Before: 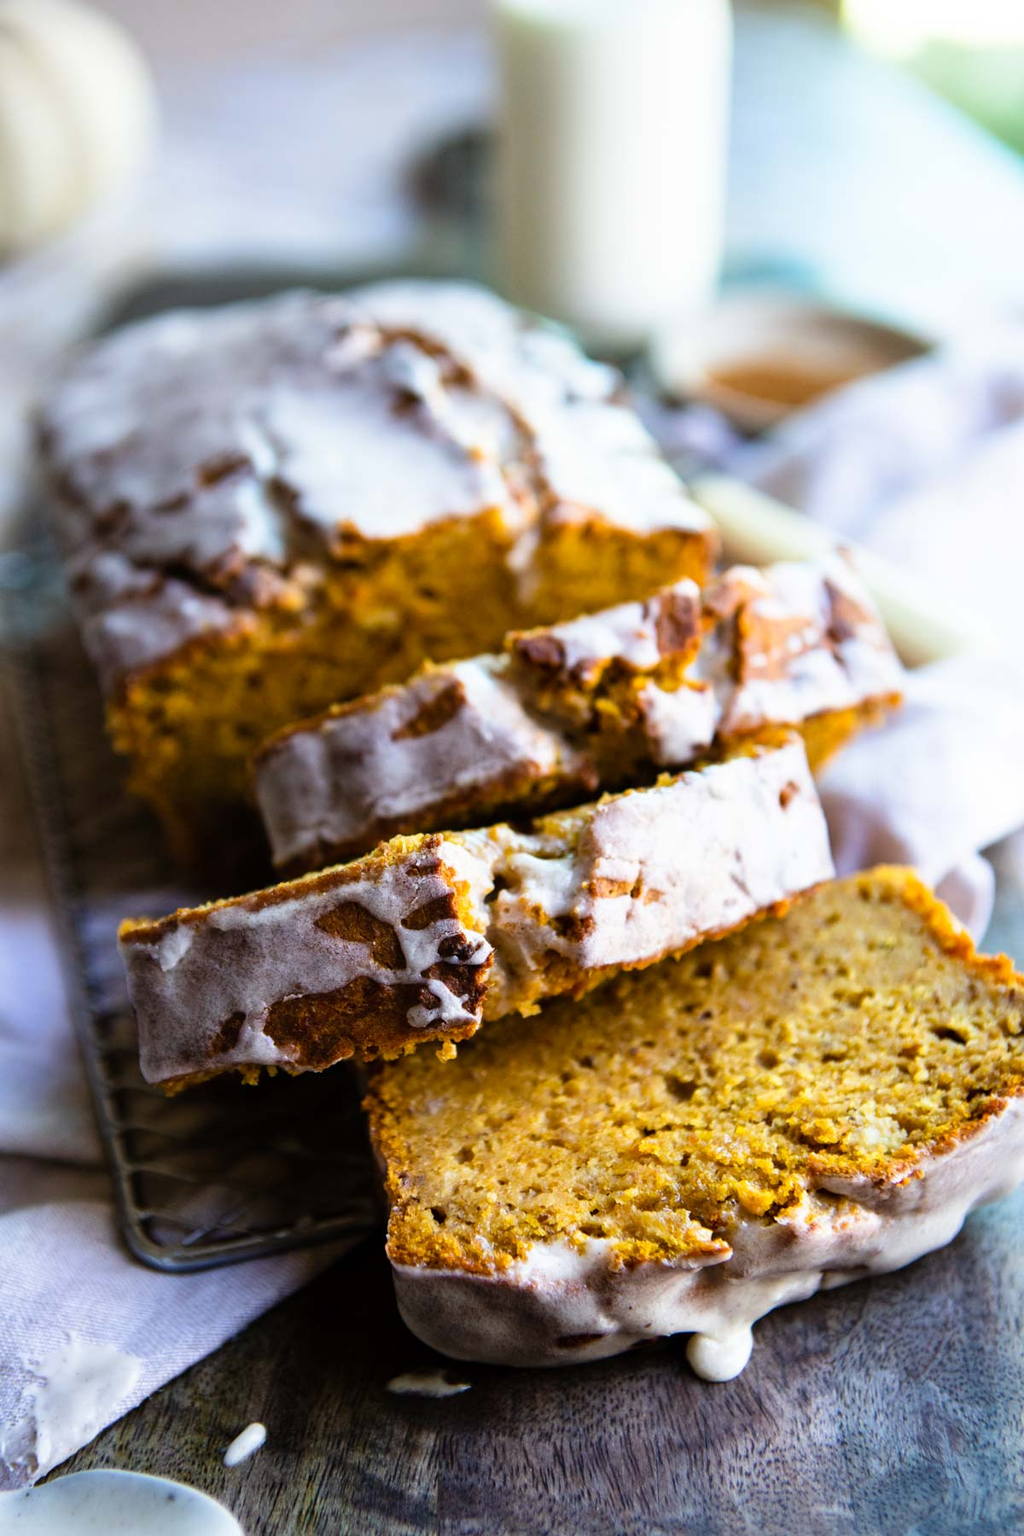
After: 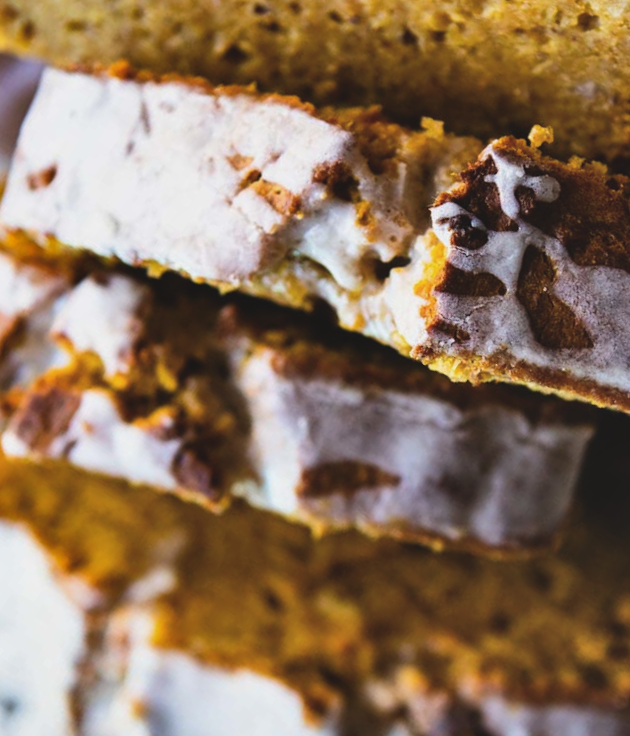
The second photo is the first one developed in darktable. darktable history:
local contrast: mode bilateral grid, contrast 100, coarseness 99, detail 94%, midtone range 0.2
shadows and highlights: soften with gaussian
tone equalizer: -8 EV -0.383 EV, -7 EV -0.391 EV, -6 EV -0.373 EV, -5 EV -0.184 EV, -3 EV 0.242 EV, -2 EV 0.321 EV, -1 EV 0.374 EV, +0 EV 0.408 EV, edges refinement/feathering 500, mask exposure compensation -1.57 EV, preserve details no
crop and rotate: angle 147.8°, left 9.118%, top 15.616%, right 4.447%, bottom 17.094%
exposure: black level correction -0.015, exposure -0.508 EV, compensate highlight preservation false
